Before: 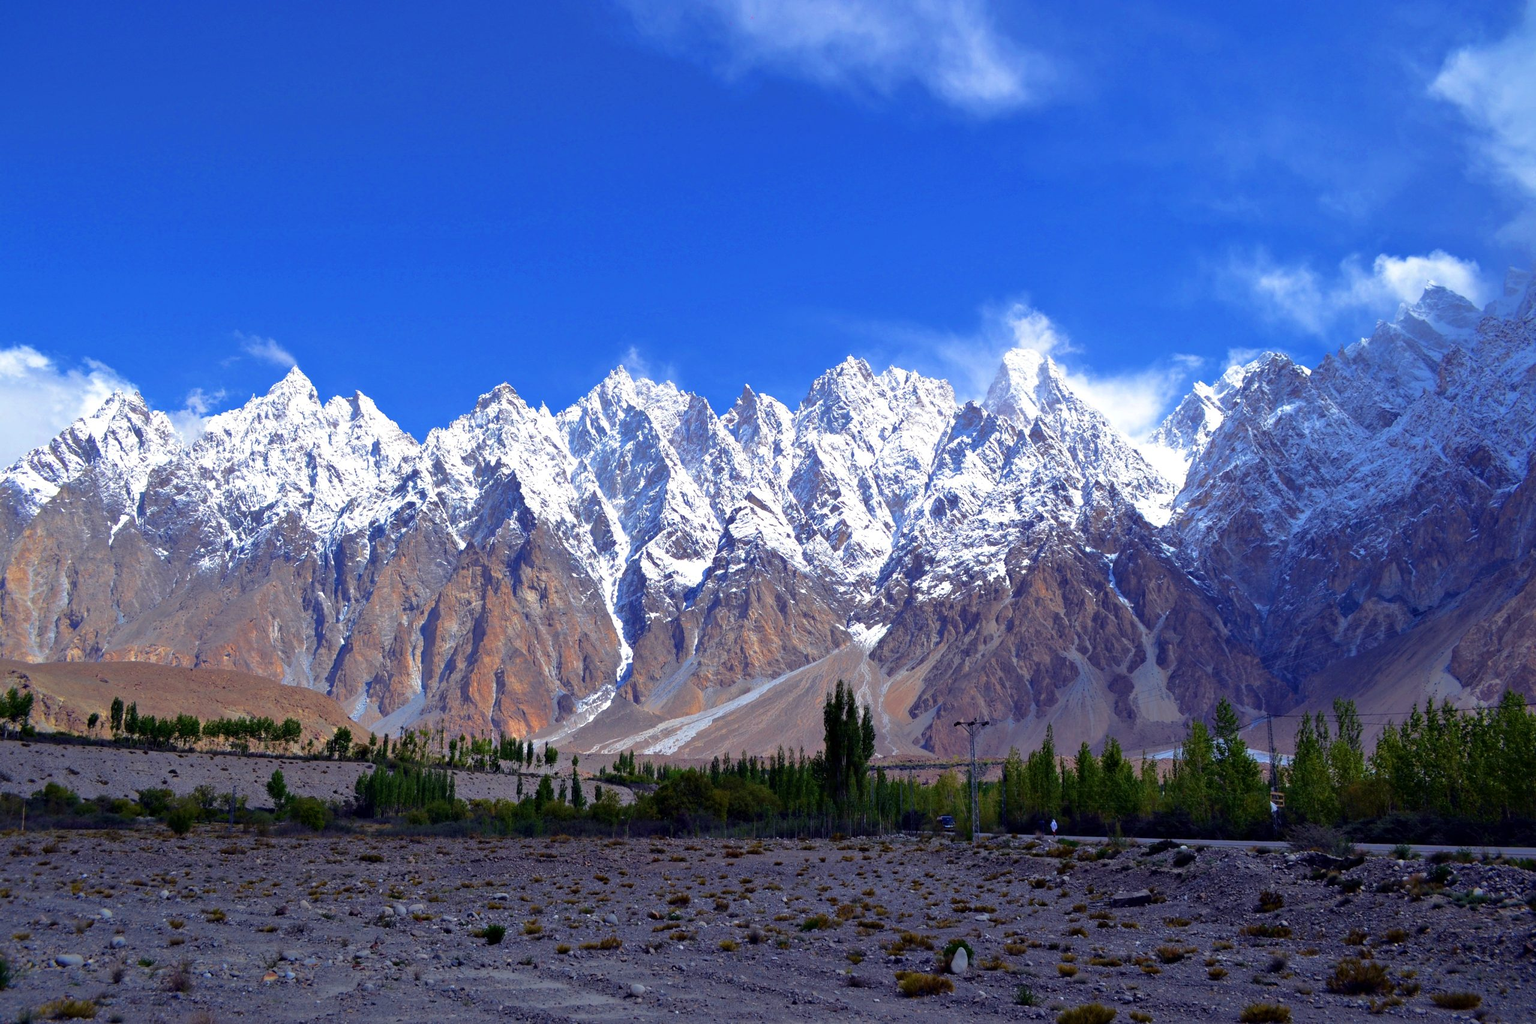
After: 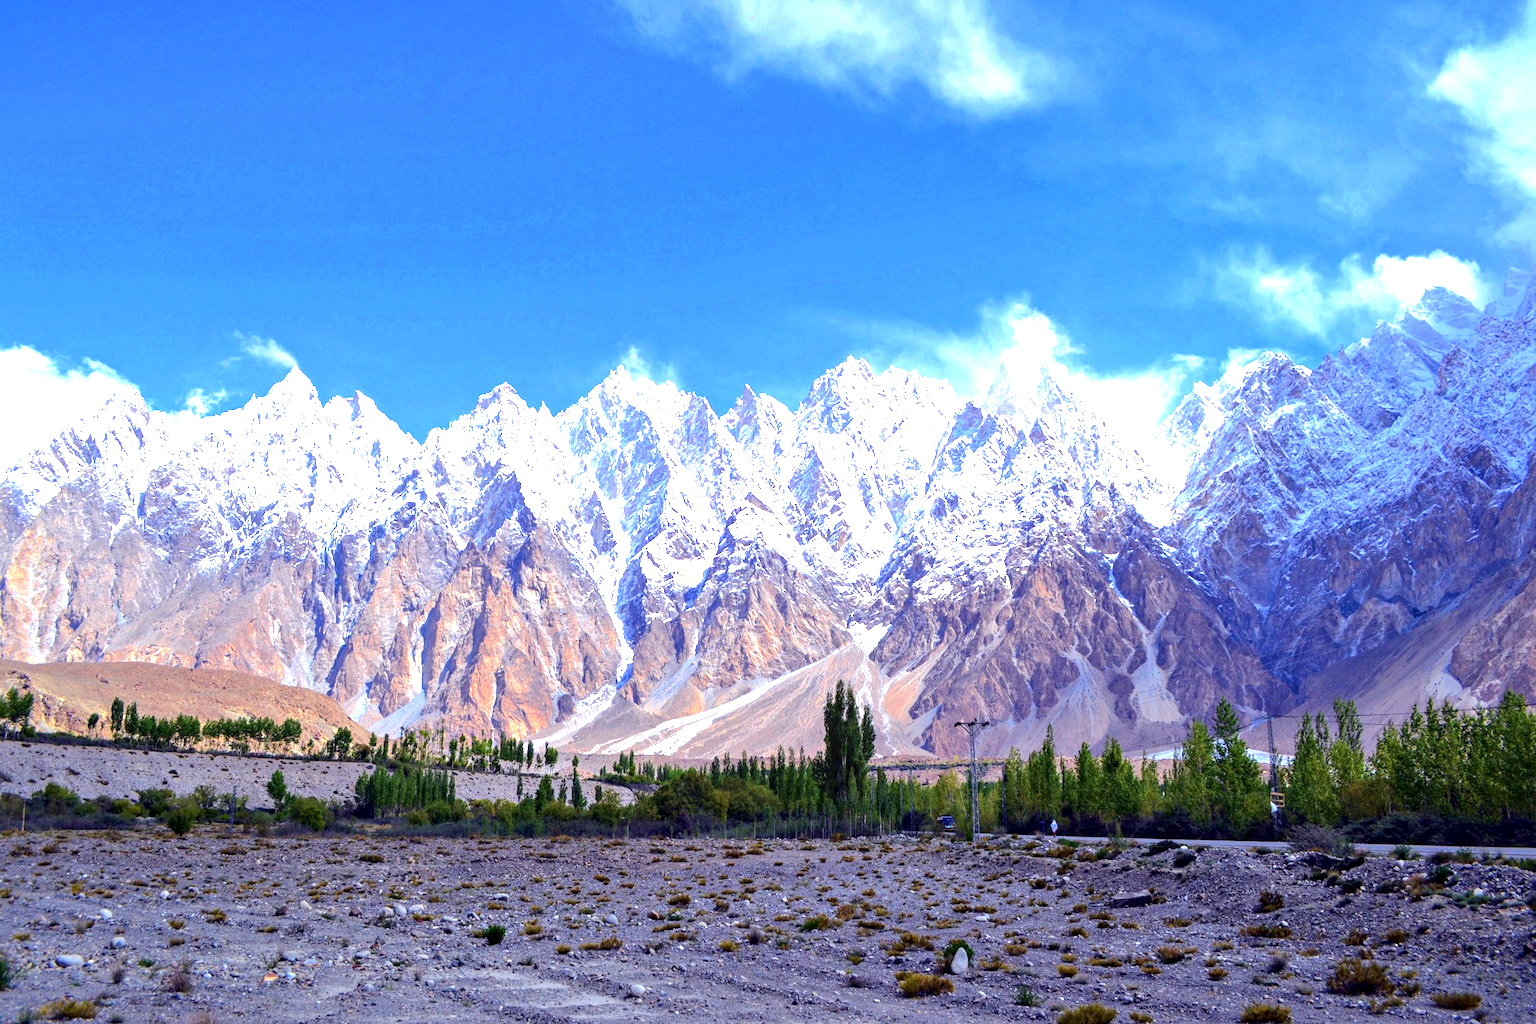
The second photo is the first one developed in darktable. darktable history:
exposure: black level correction 0, exposure 1.45 EV, compensate exposure bias true, compensate highlight preservation false
local contrast: on, module defaults
